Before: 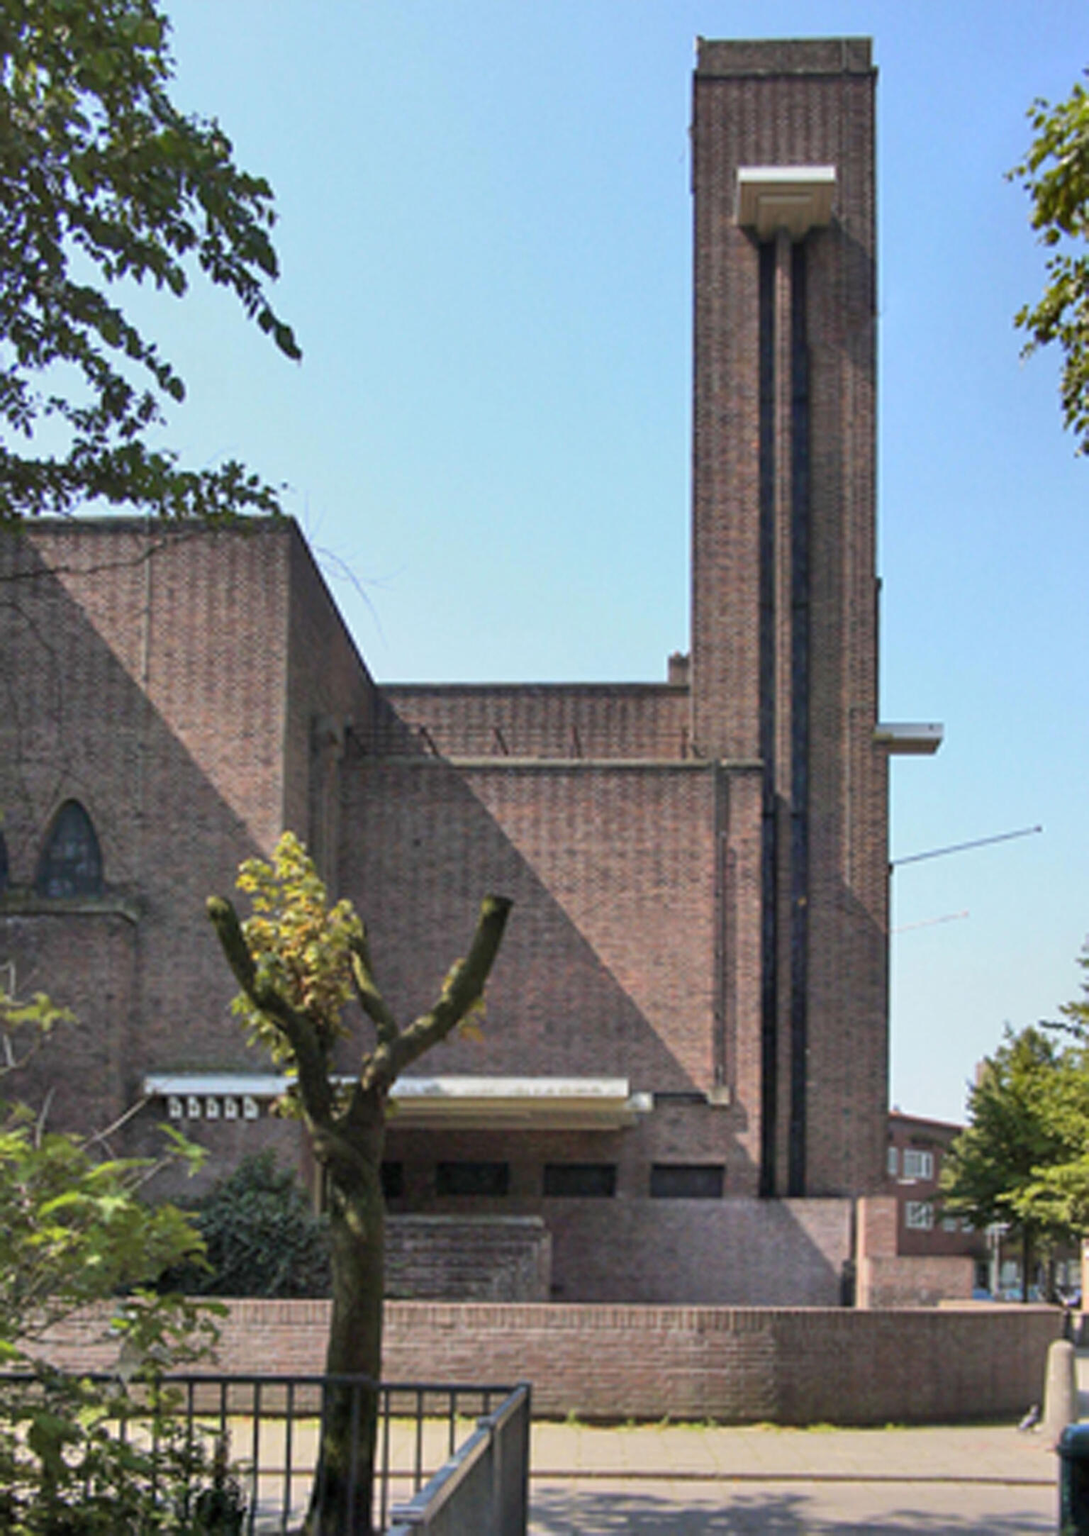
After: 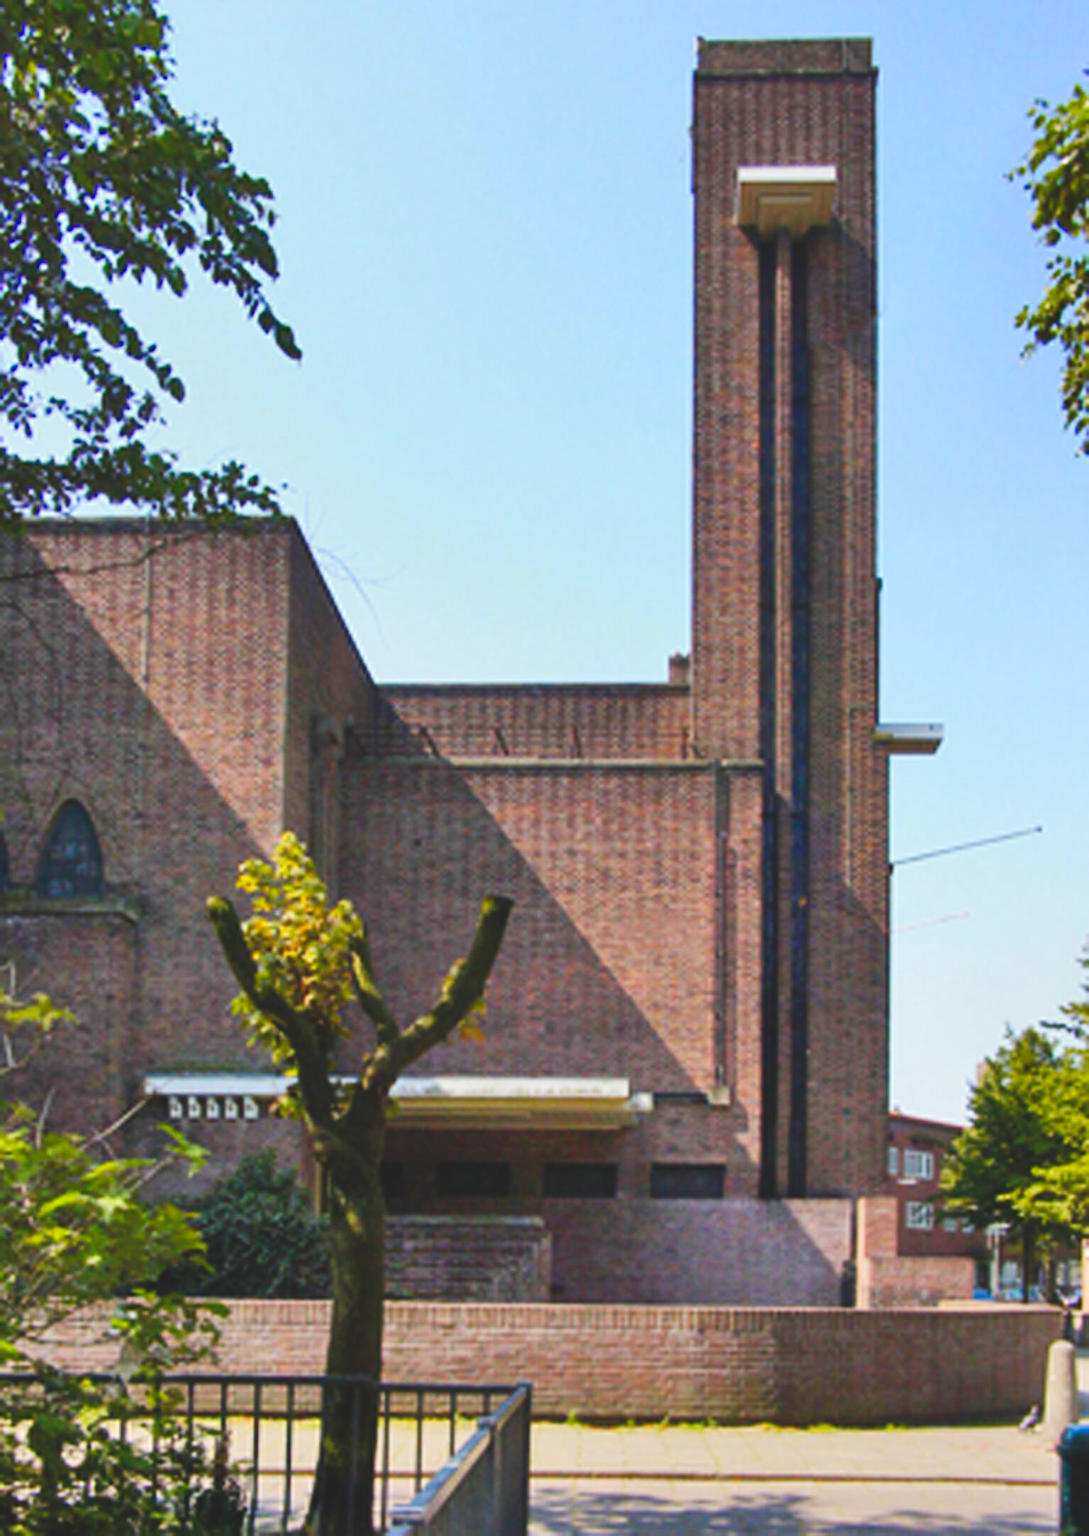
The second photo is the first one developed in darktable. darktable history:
tone curve: curves: ch0 [(0, 0.129) (0.187, 0.207) (0.729, 0.789) (1, 1)], preserve colors none
color balance rgb: linear chroma grading › global chroma 8.89%, perceptual saturation grading › global saturation -0.136%, perceptual saturation grading › mid-tones 6.39%, perceptual saturation grading › shadows 71.306%, global vibrance 20%
